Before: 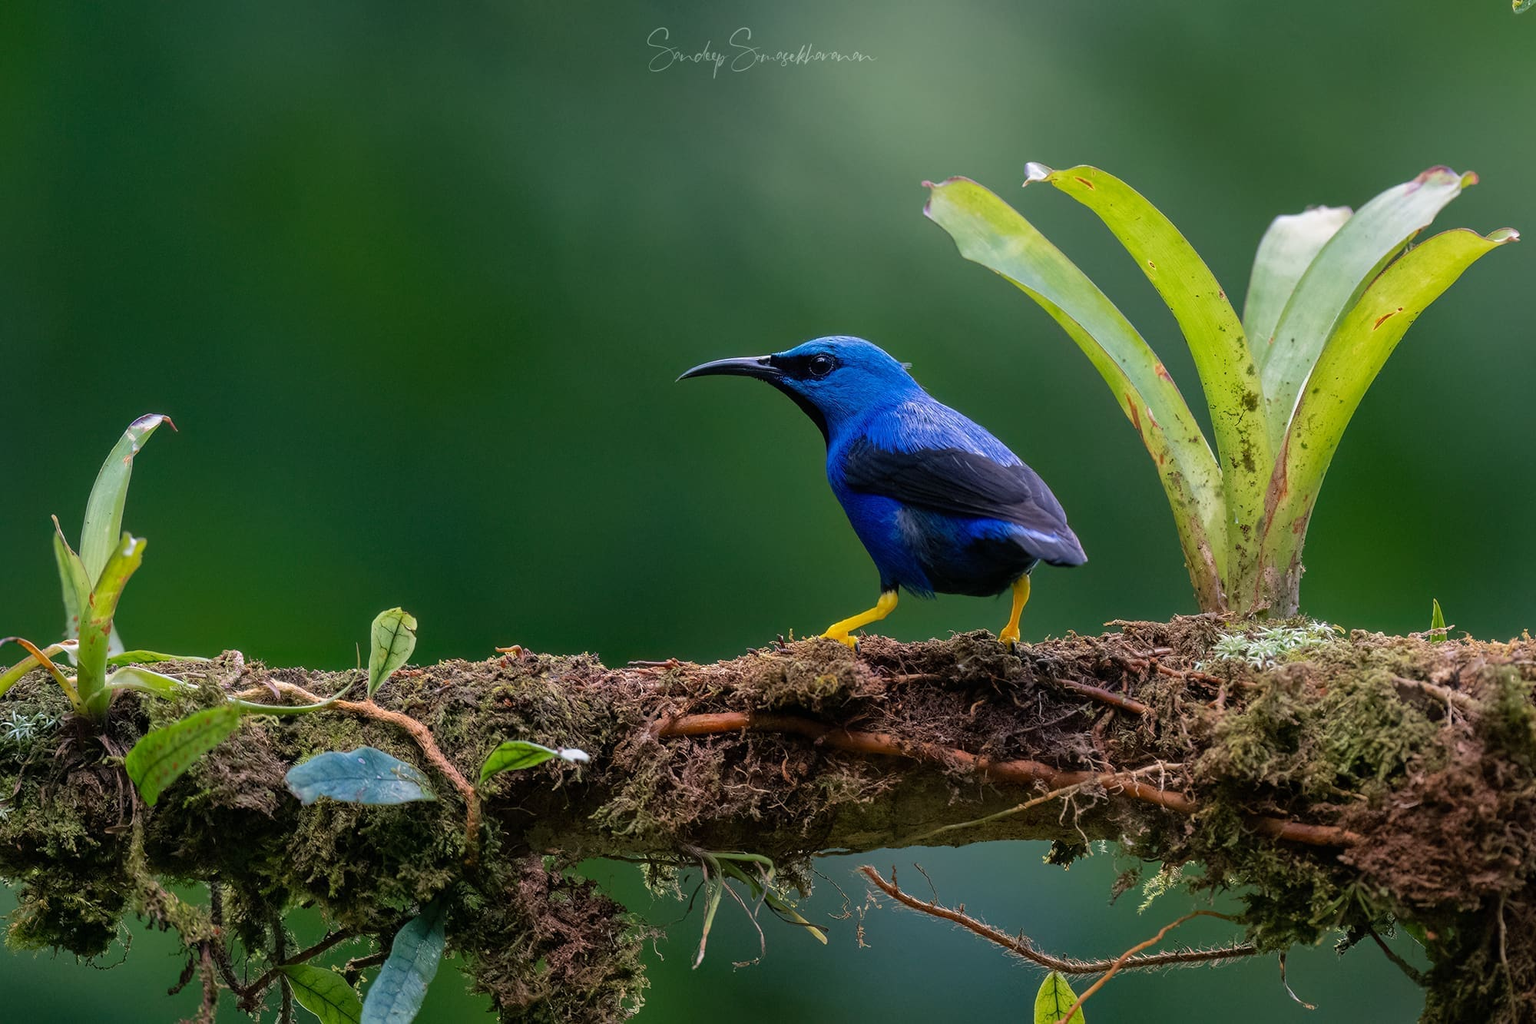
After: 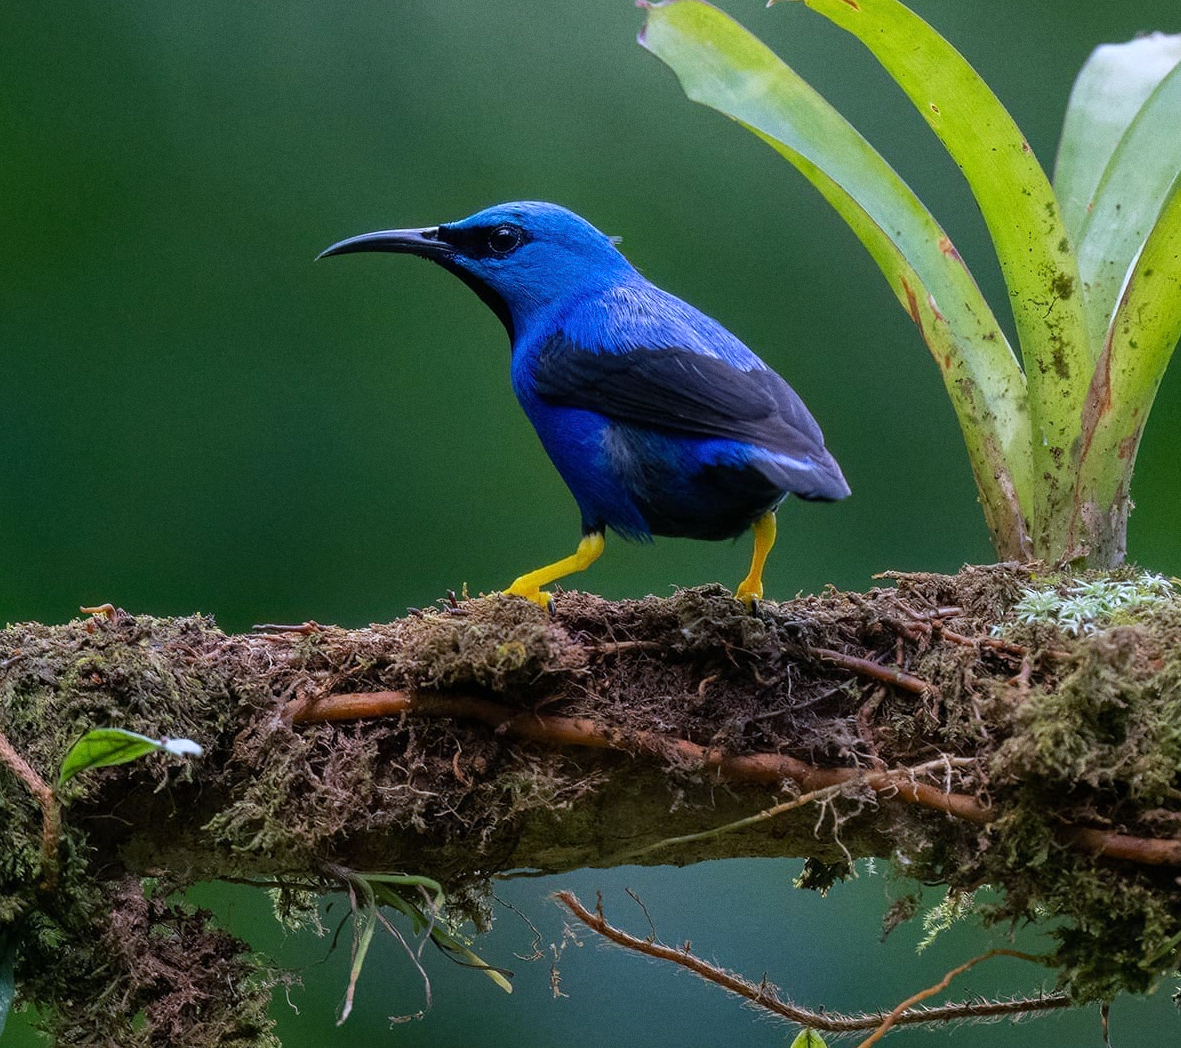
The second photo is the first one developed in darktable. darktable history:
crop and rotate: left 28.256%, top 17.734%, right 12.656%, bottom 3.573%
white balance: red 0.931, blue 1.11
grain: coarseness 7.08 ISO, strength 21.67%, mid-tones bias 59.58%
